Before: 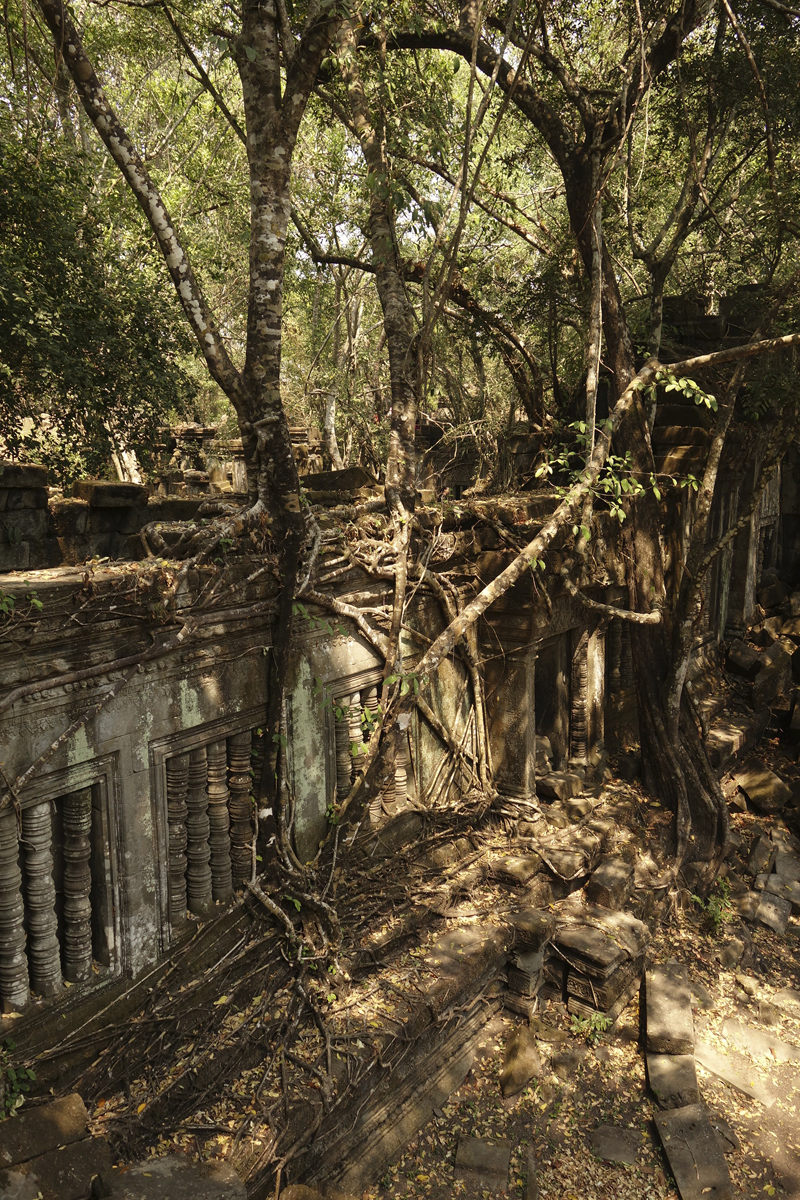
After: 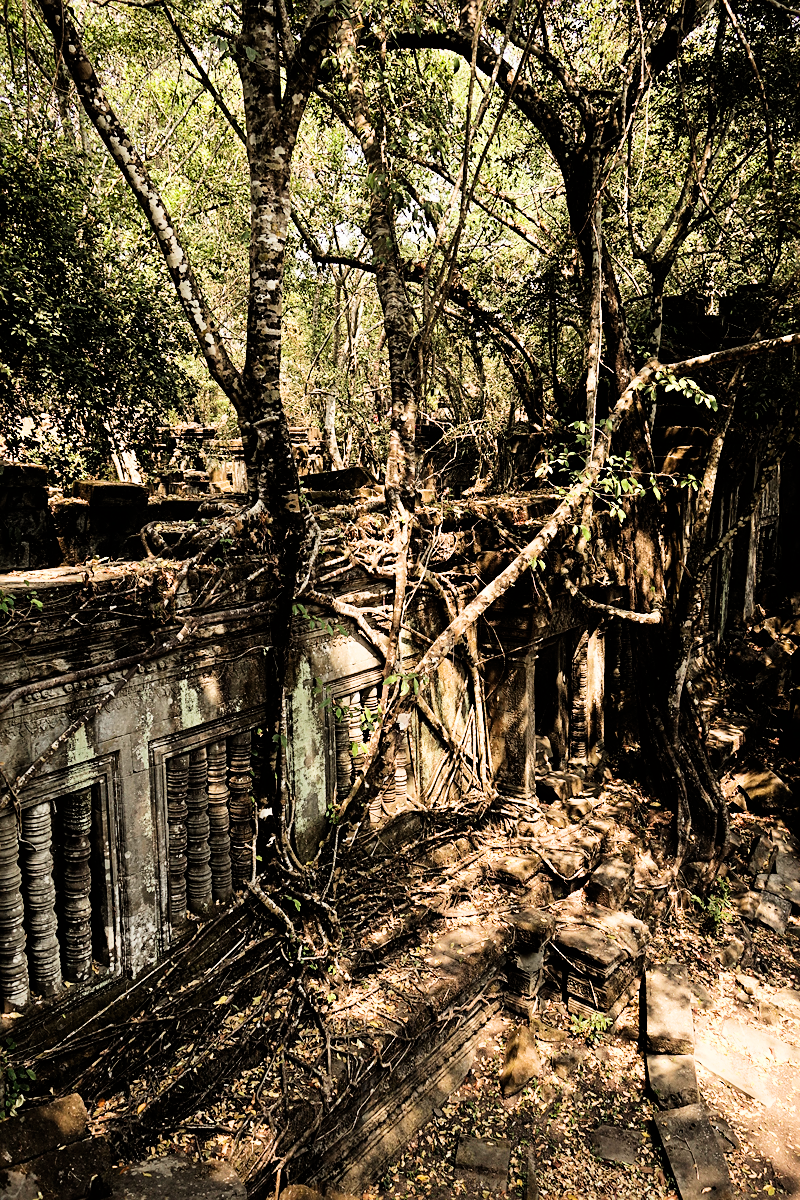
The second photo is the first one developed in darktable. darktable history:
filmic rgb: black relative exposure -5.07 EV, white relative exposure 3.96 EV, hardness 2.9, contrast 1.384, highlights saturation mix -20.94%
exposure: exposure 0.659 EV, compensate highlight preservation false
tone equalizer: -8 EV -0.453 EV, -7 EV -0.4 EV, -6 EV -0.357 EV, -5 EV -0.237 EV, -3 EV 0.2 EV, -2 EV 0.36 EV, -1 EV 0.385 EV, +0 EV 0.393 EV, edges refinement/feathering 500, mask exposure compensation -1.57 EV, preserve details guided filter
sharpen: on, module defaults
